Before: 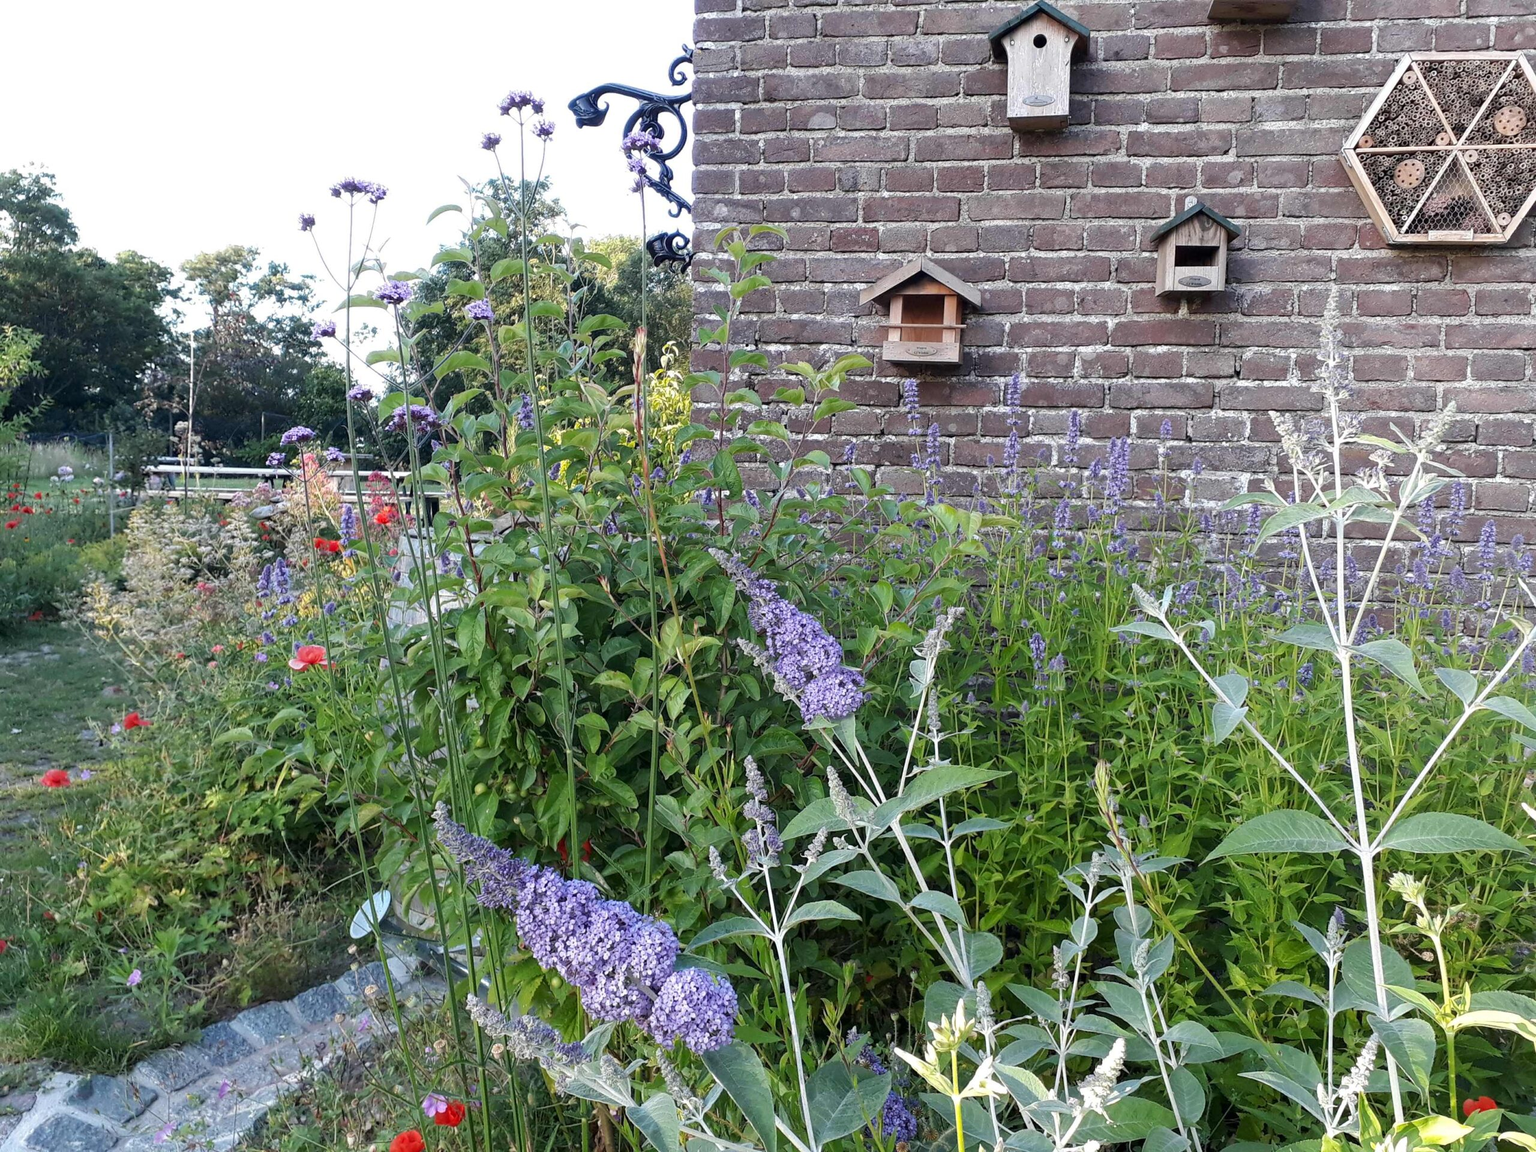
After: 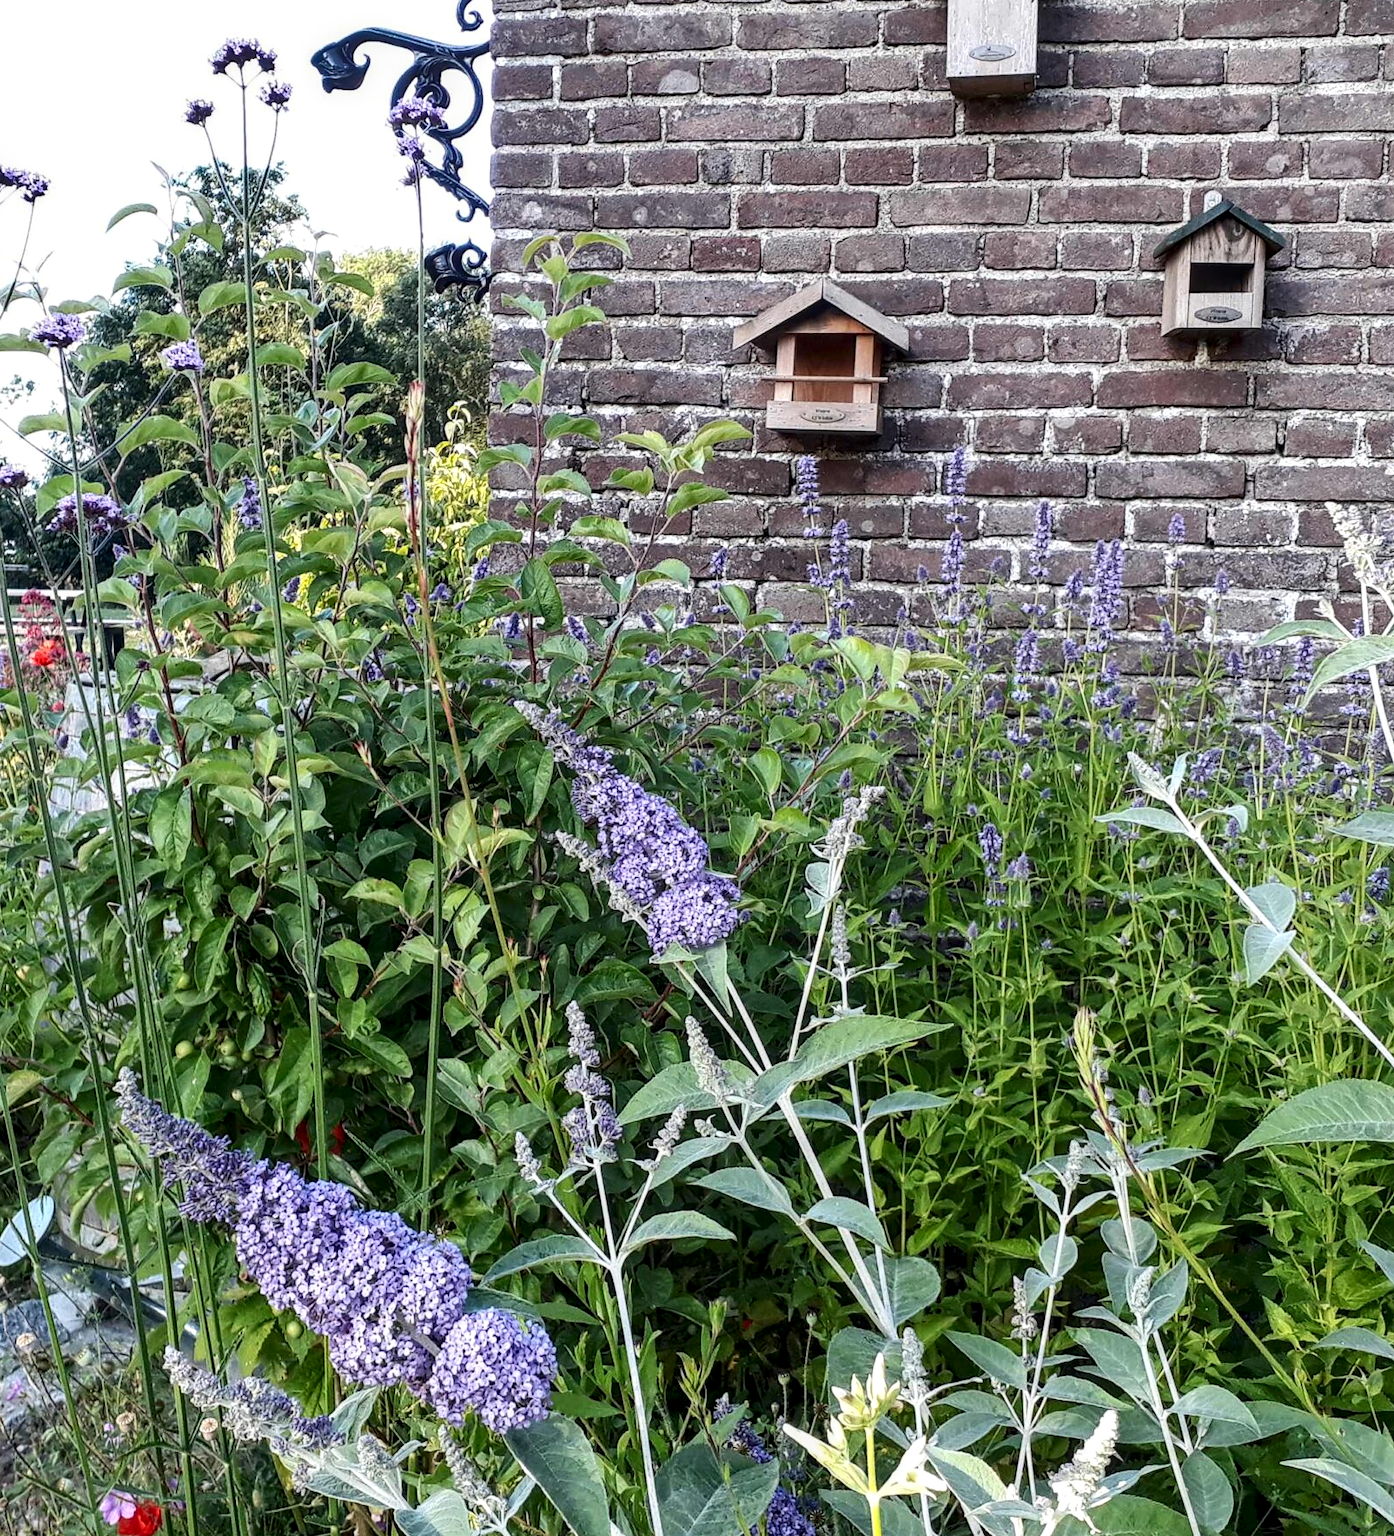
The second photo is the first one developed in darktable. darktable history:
contrast brightness saturation: contrast 0.224
local contrast: detail 130%
shadows and highlights: soften with gaussian
crop and rotate: left 23.015%, top 5.619%, right 14.266%, bottom 2.248%
